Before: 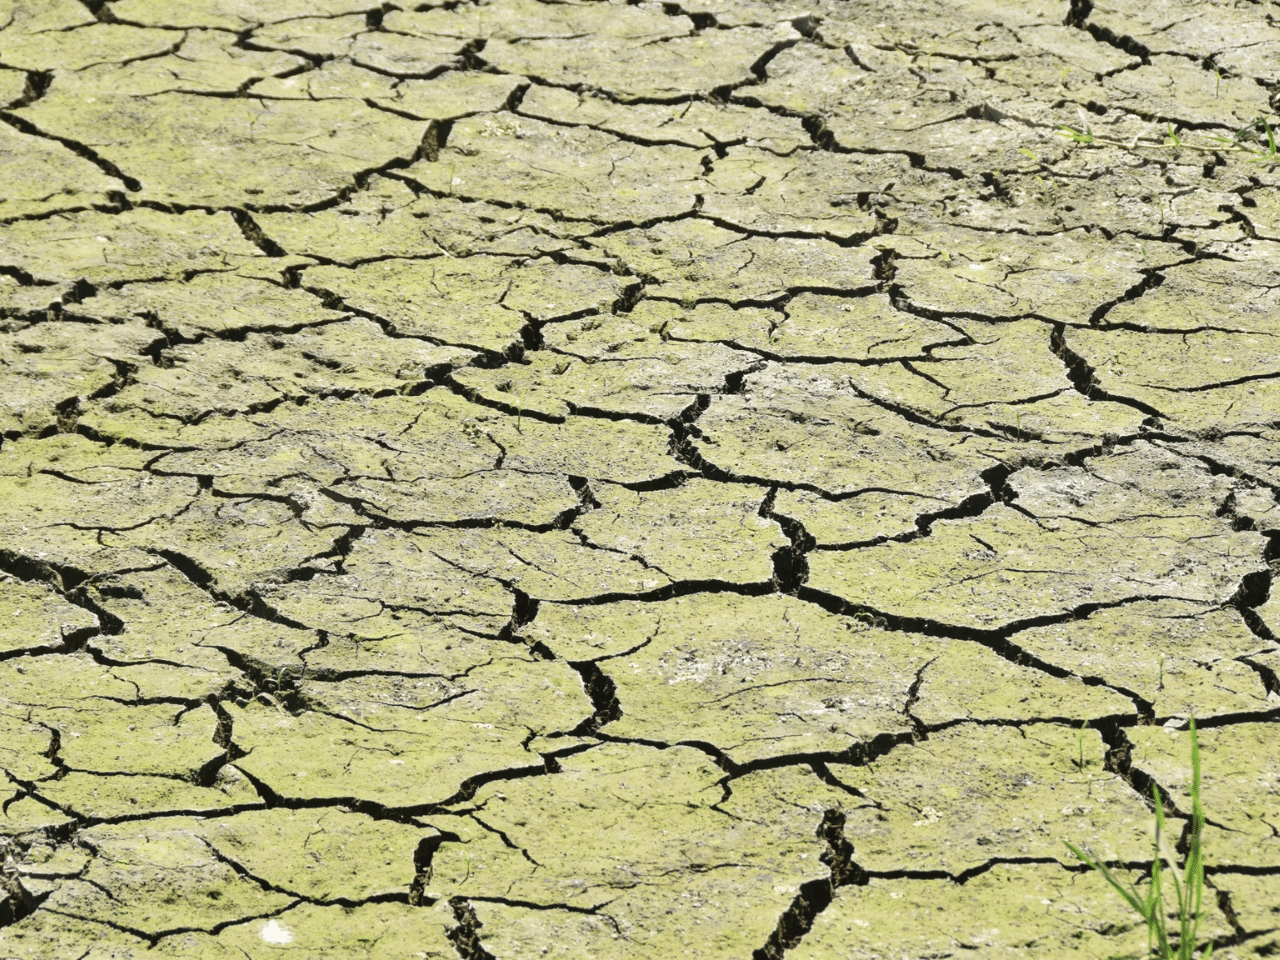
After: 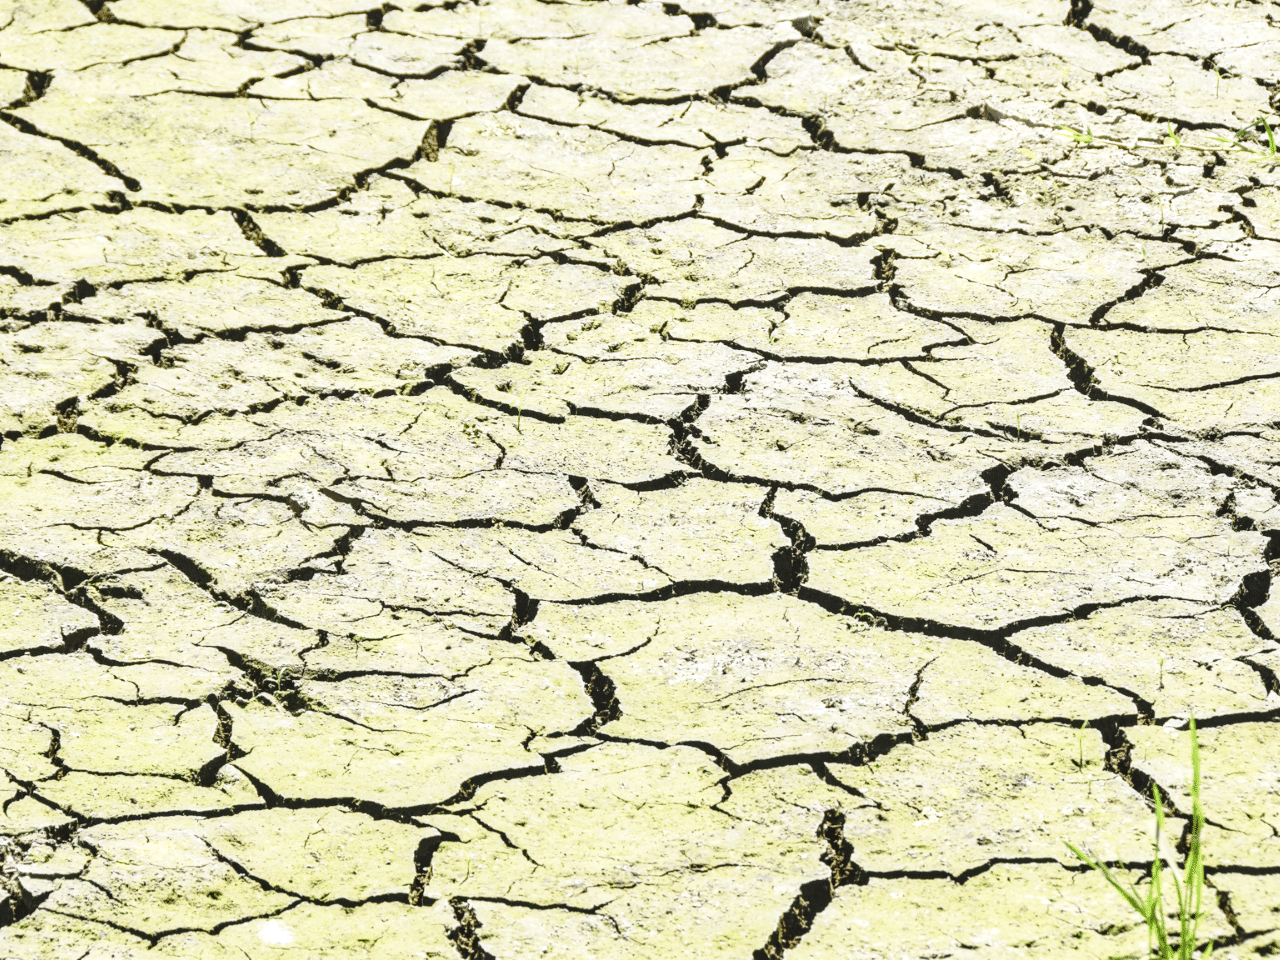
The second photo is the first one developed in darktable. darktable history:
local contrast: on, module defaults
base curve: curves: ch0 [(0, 0) (0.028, 0.03) (0.121, 0.232) (0.46, 0.748) (0.859, 0.968) (1, 1)], preserve colors none
exposure: black level correction 0.002, exposure 0.296 EV, compensate exposure bias true, compensate highlight preservation false
